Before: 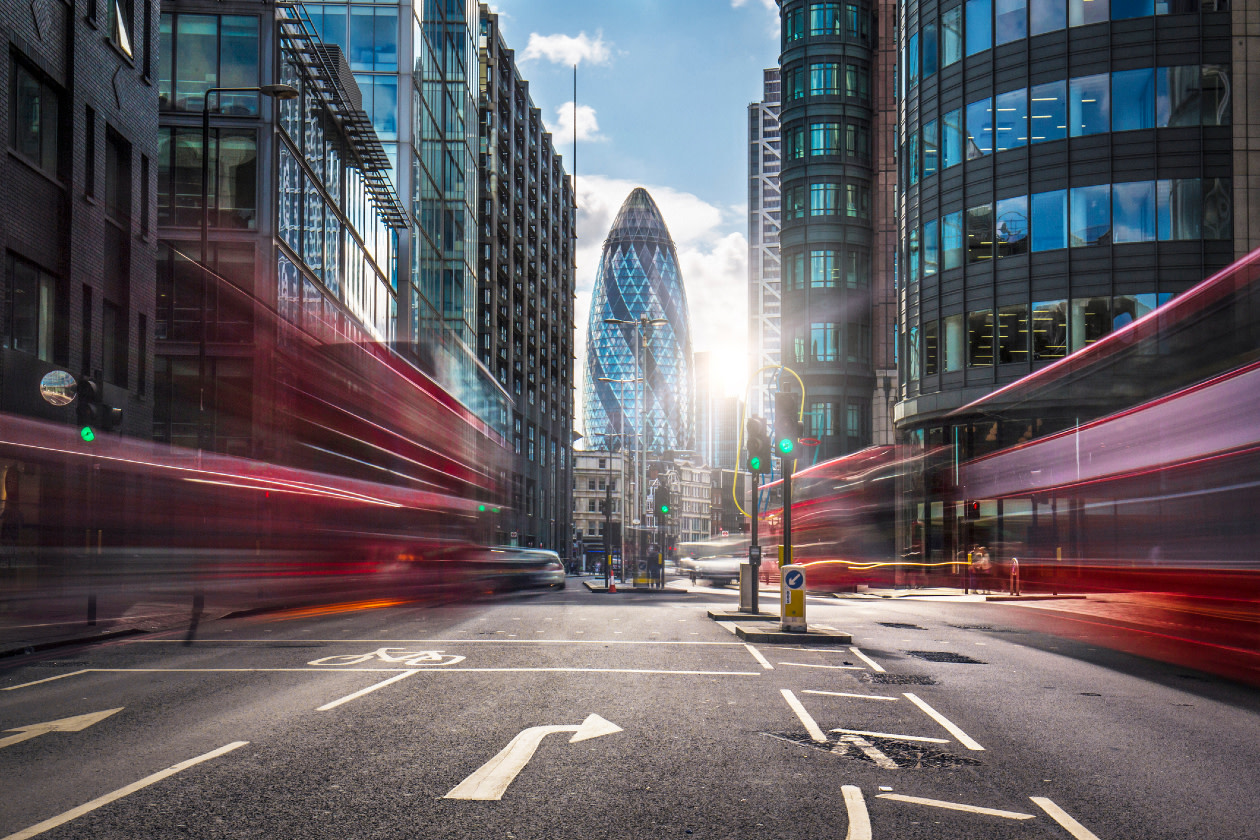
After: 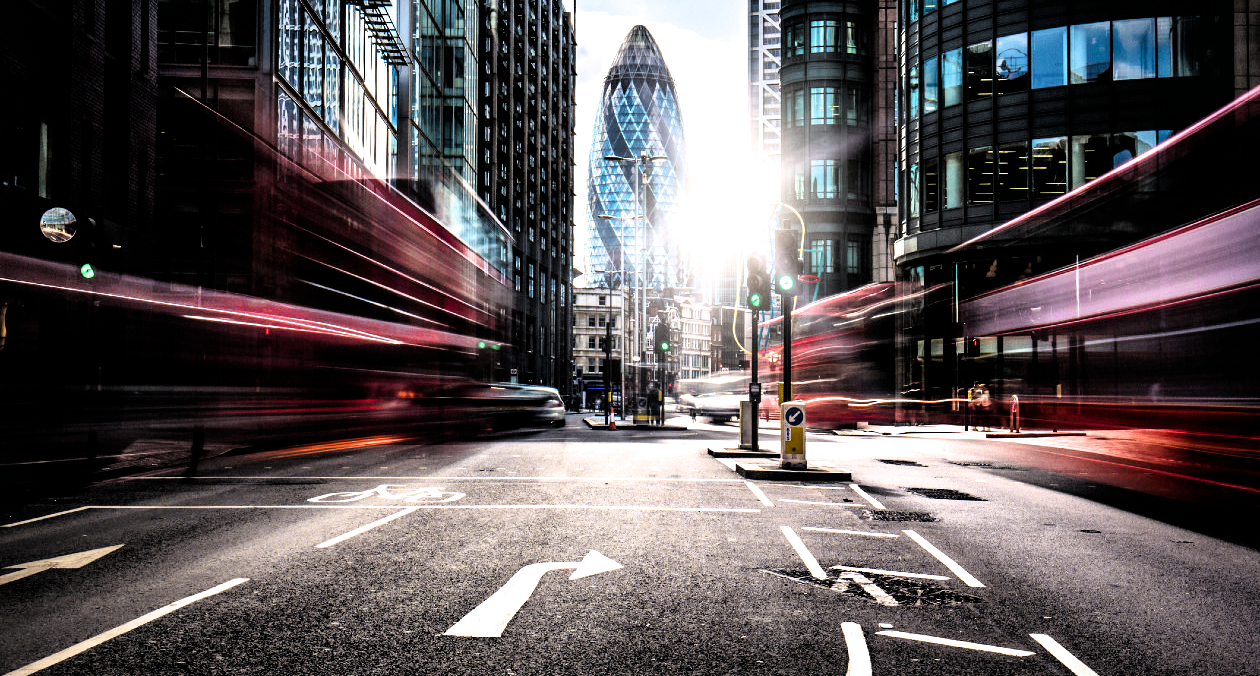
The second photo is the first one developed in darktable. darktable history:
exposure: black level correction 0.001, exposure 0.016 EV, compensate highlight preservation false
crop and rotate: top 19.466%
filmic rgb: black relative exposure -3.63 EV, white relative exposure 2.13 EV, hardness 3.64
tone equalizer: -8 EV -0.381 EV, -7 EV -0.418 EV, -6 EV -0.357 EV, -5 EV -0.256 EV, -3 EV 0.244 EV, -2 EV 0.335 EV, -1 EV 0.396 EV, +0 EV 0.406 EV, edges refinement/feathering 500, mask exposure compensation -1.57 EV, preserve details no
